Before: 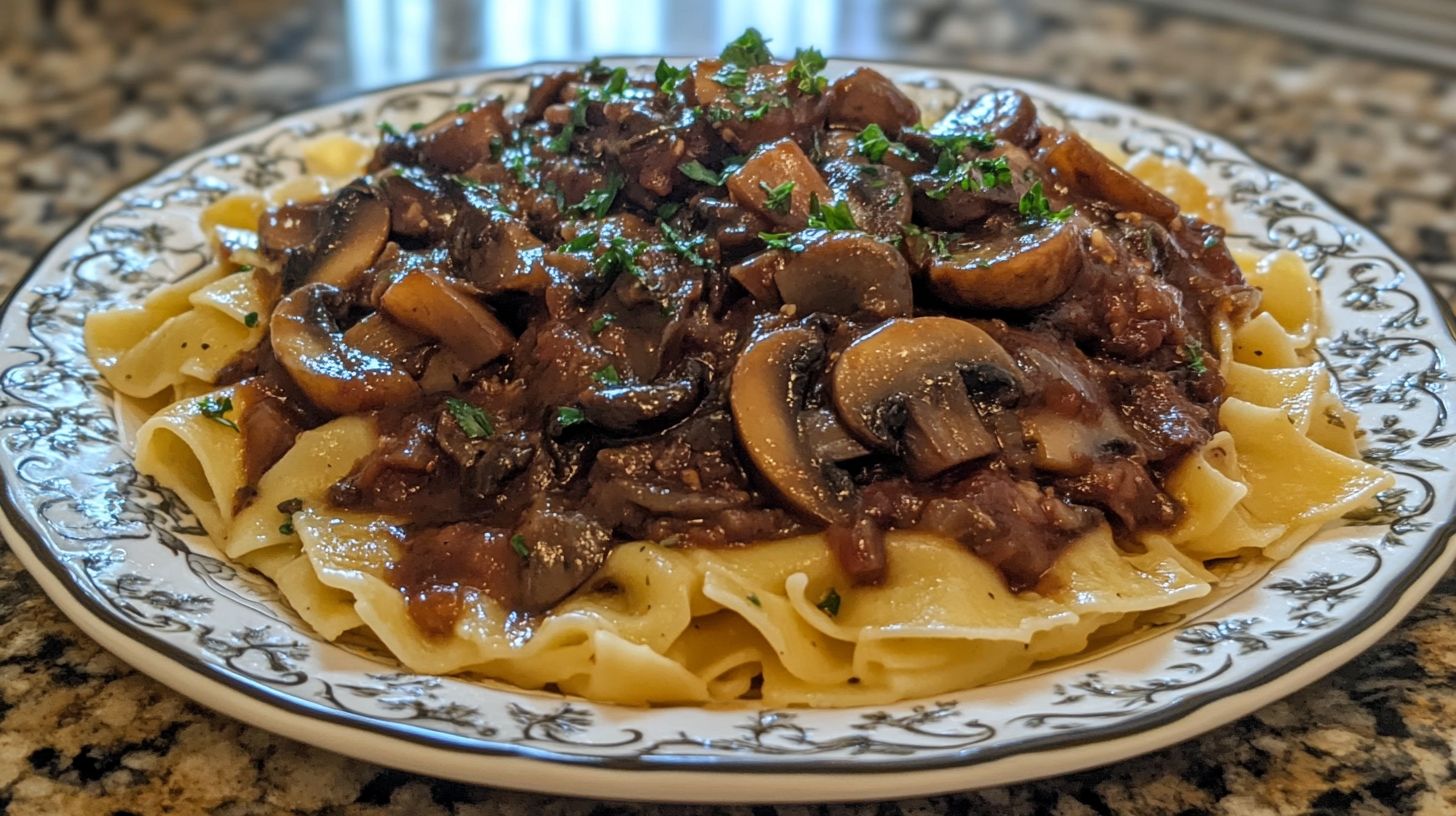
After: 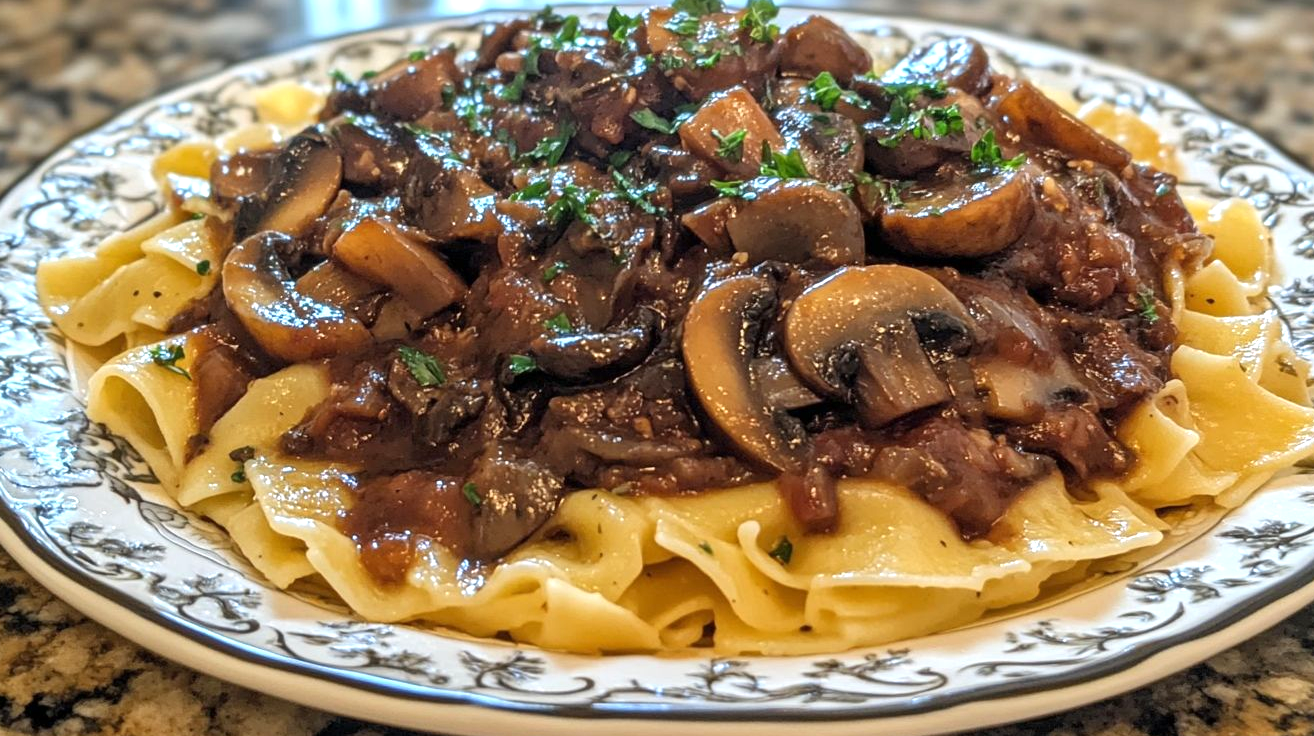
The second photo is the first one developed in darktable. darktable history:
exposure: exposure 0.6 EV, compensate highlight preservation false
crop: left 3.305%, top 6.436%, right 6.389%, bottom 3.258%
